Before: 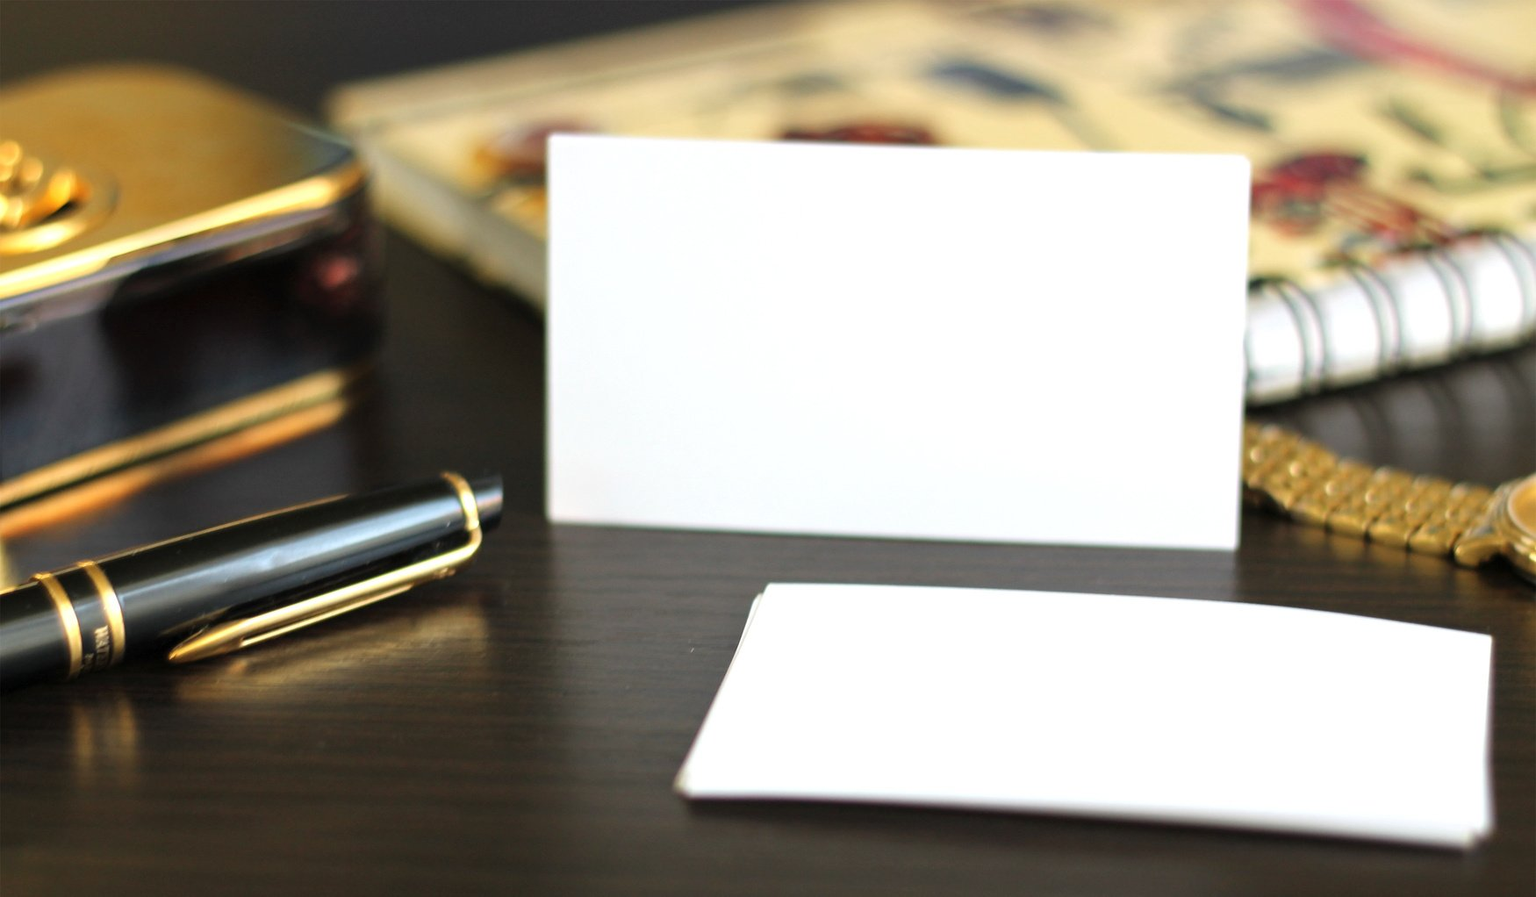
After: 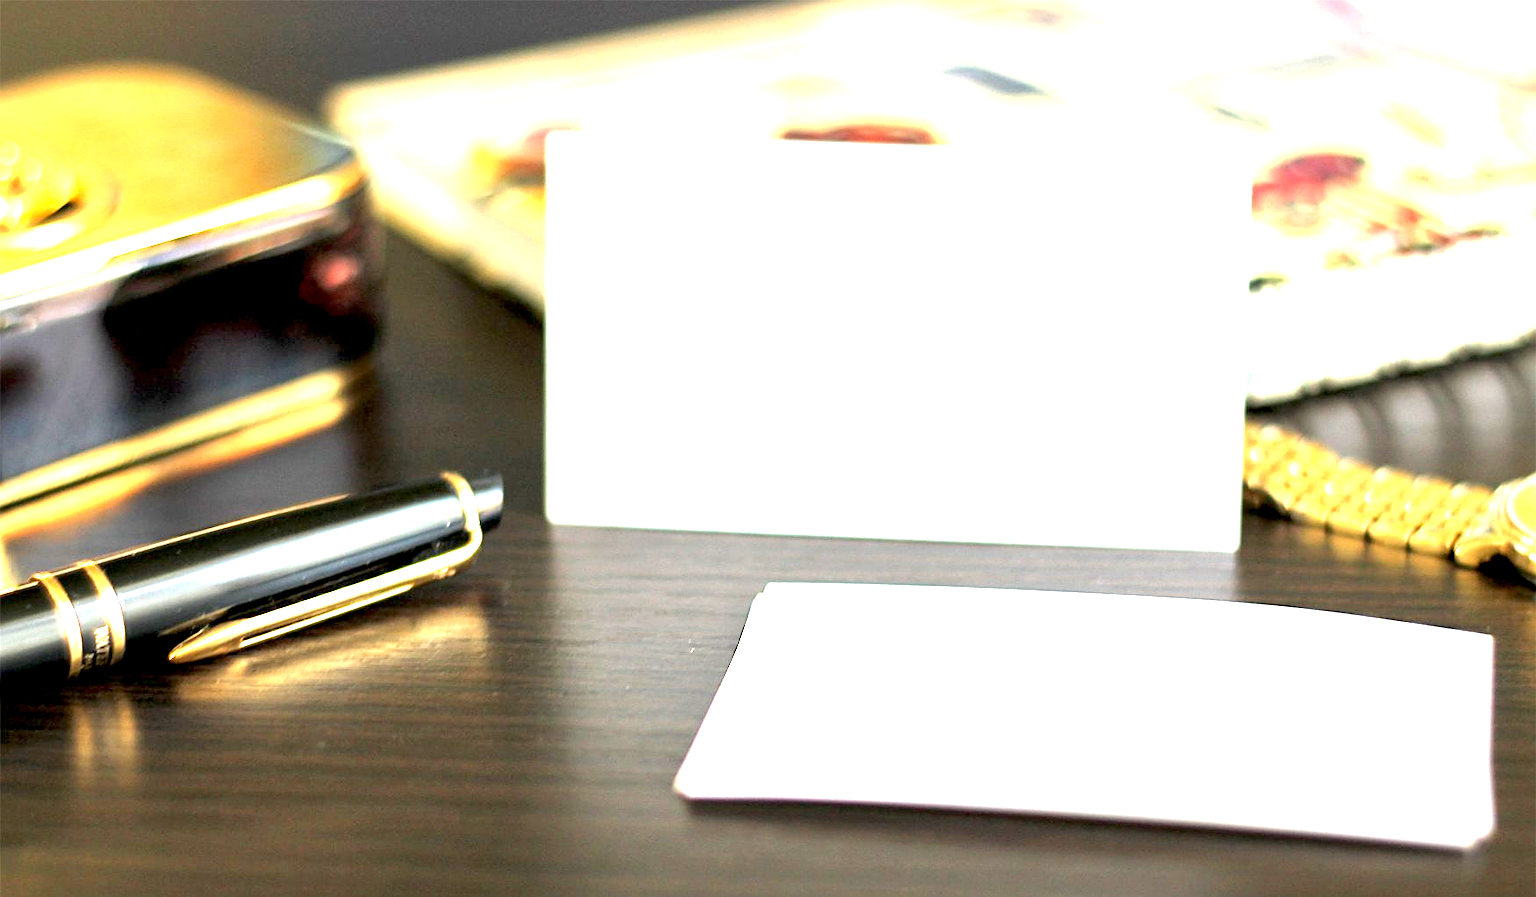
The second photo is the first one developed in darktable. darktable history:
sharpen: on, module defaults
exposure: black level correction 0.005, exposure 2.085 EV, compensate highlight preservation false
local contrast: mode bilateral grid, contrast 20, coarseness 50, detail 120%, midtone range 0.2
